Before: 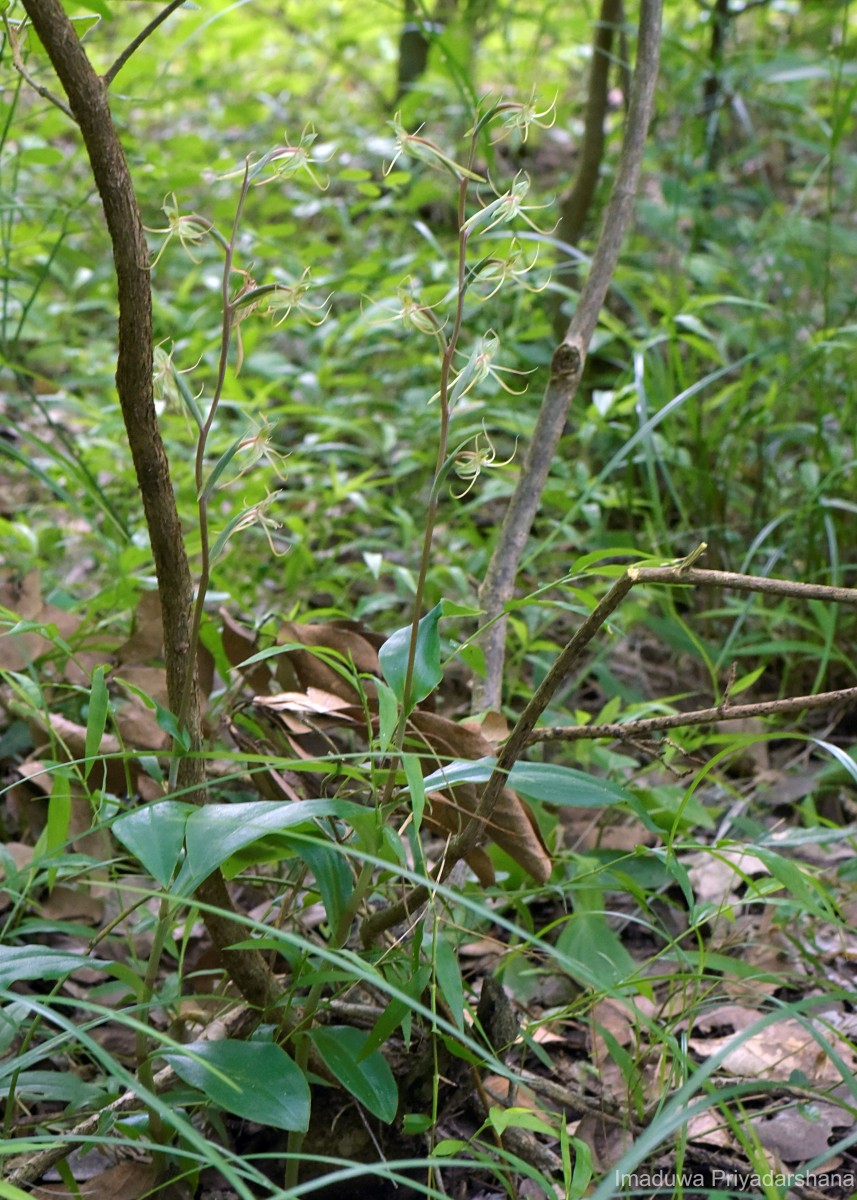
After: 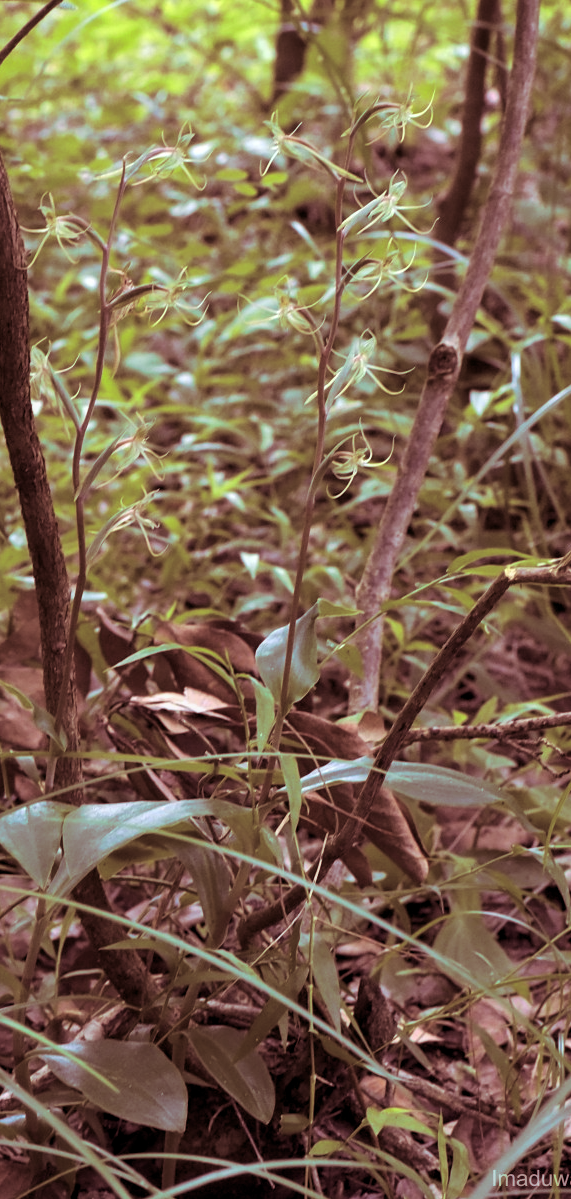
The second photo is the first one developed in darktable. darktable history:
split-toning: highlights › hue 187.2°, highlights › saturation 0.83, balance -68.05, compress 56.43%
local contrast: highlights 61%, shadows 106%, detail 107%, midtone range 0.529
crop and rotate: left 14.385%, right 18.948%
